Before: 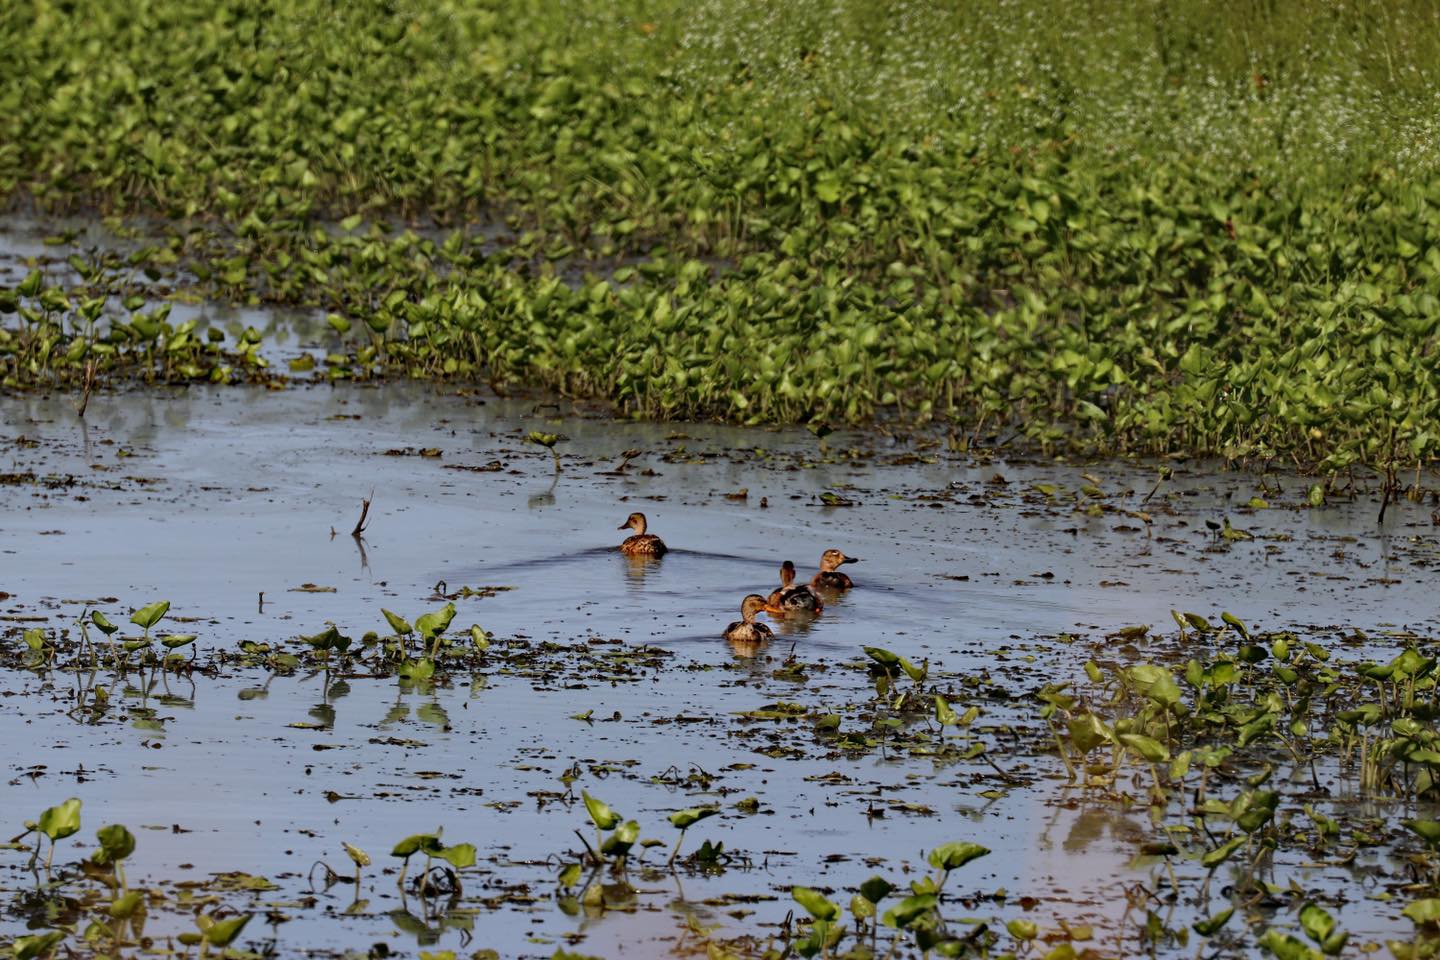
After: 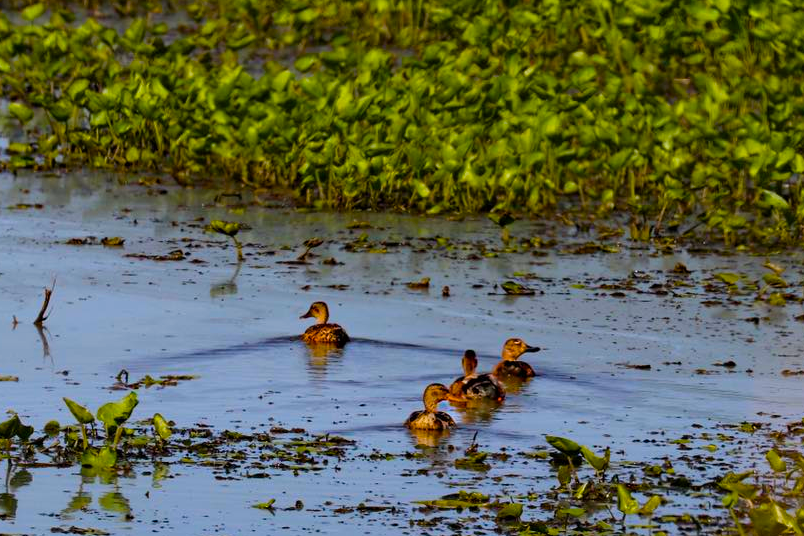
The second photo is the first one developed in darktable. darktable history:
color balance rgb: linear chroma grading › global chroma 23.15%, perceptual saturation grading › global saturation 28.7%, perceptual saturation grading › mid-tones 12.04%, perceptual saturation grading › shadows 10.19%, global vibrance 22.22%
crop and rotate: left 22.13%, top 22.054%, right 22.026%, bottom 22.102%
